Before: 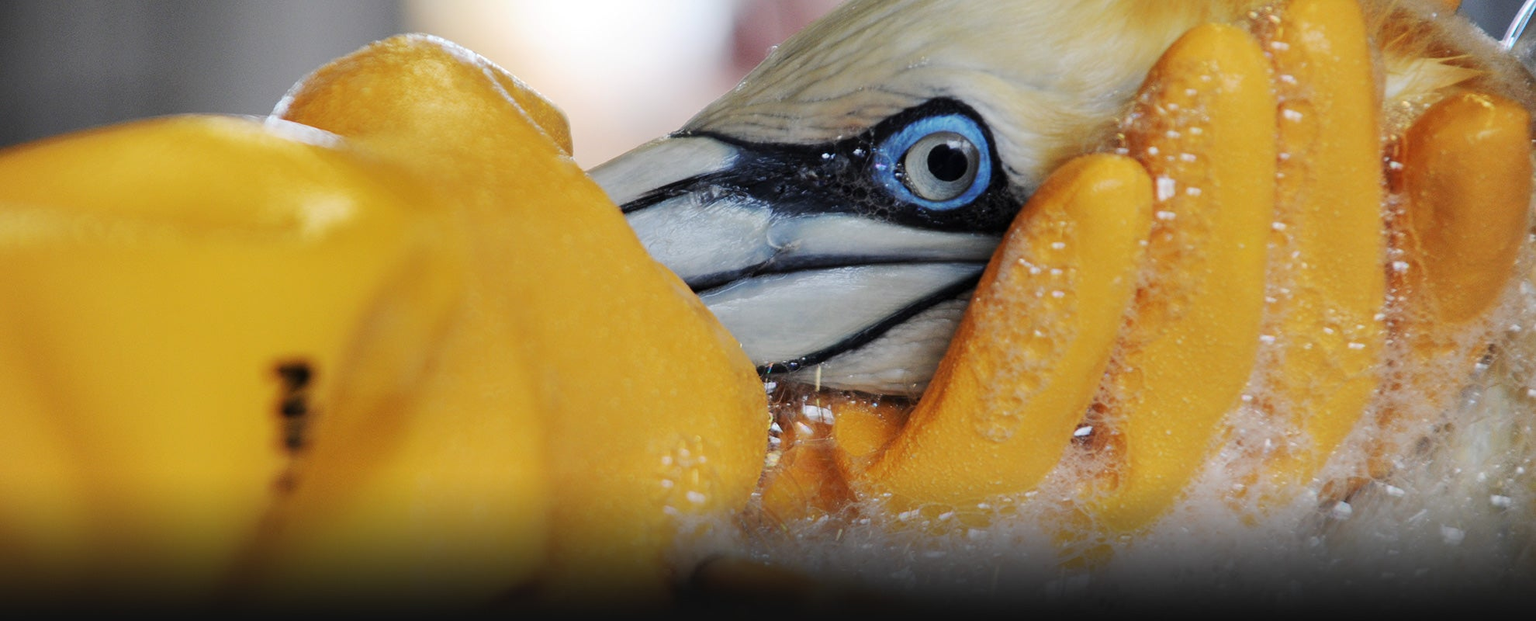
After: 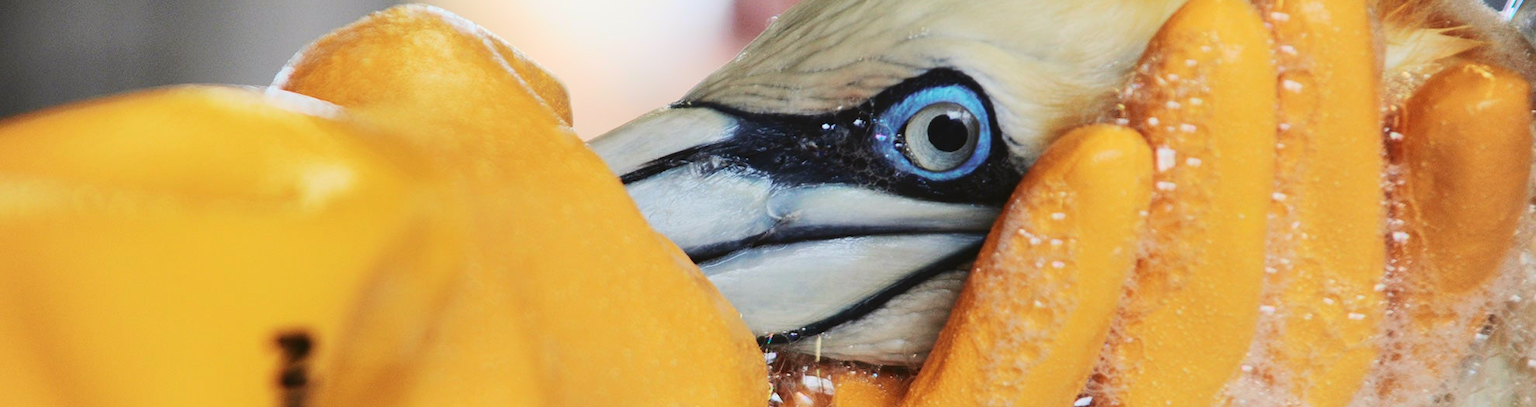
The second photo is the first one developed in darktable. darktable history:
tone curve: curves: ch0 [(0, 0.049) (0.175, 0.178) (0.466, 0.498) (0.715, 0.767) (0.819, 0.851) (1, 0.961)]; ch1 [(0, 0) (0.437, 0.398) (0.476, 0.466) (0.505, 0.505) (0.534, 0.544) (0.595, 0.608) (0.641, 0.643) (1, 1)]; ch2 [(0, 0) (0.359, 0.379) (0.437, 0.44) (0.489, 0.495) (0.518, 0.537) (0.579, 0.579) (1, 1)], color space Lab, independent channels, preserve colors none
crop and rotate: top 4.848%, bottom 29.503%
contrast brightness saturation: contrast 0.1, brightness 0.03, saturation 0.09
